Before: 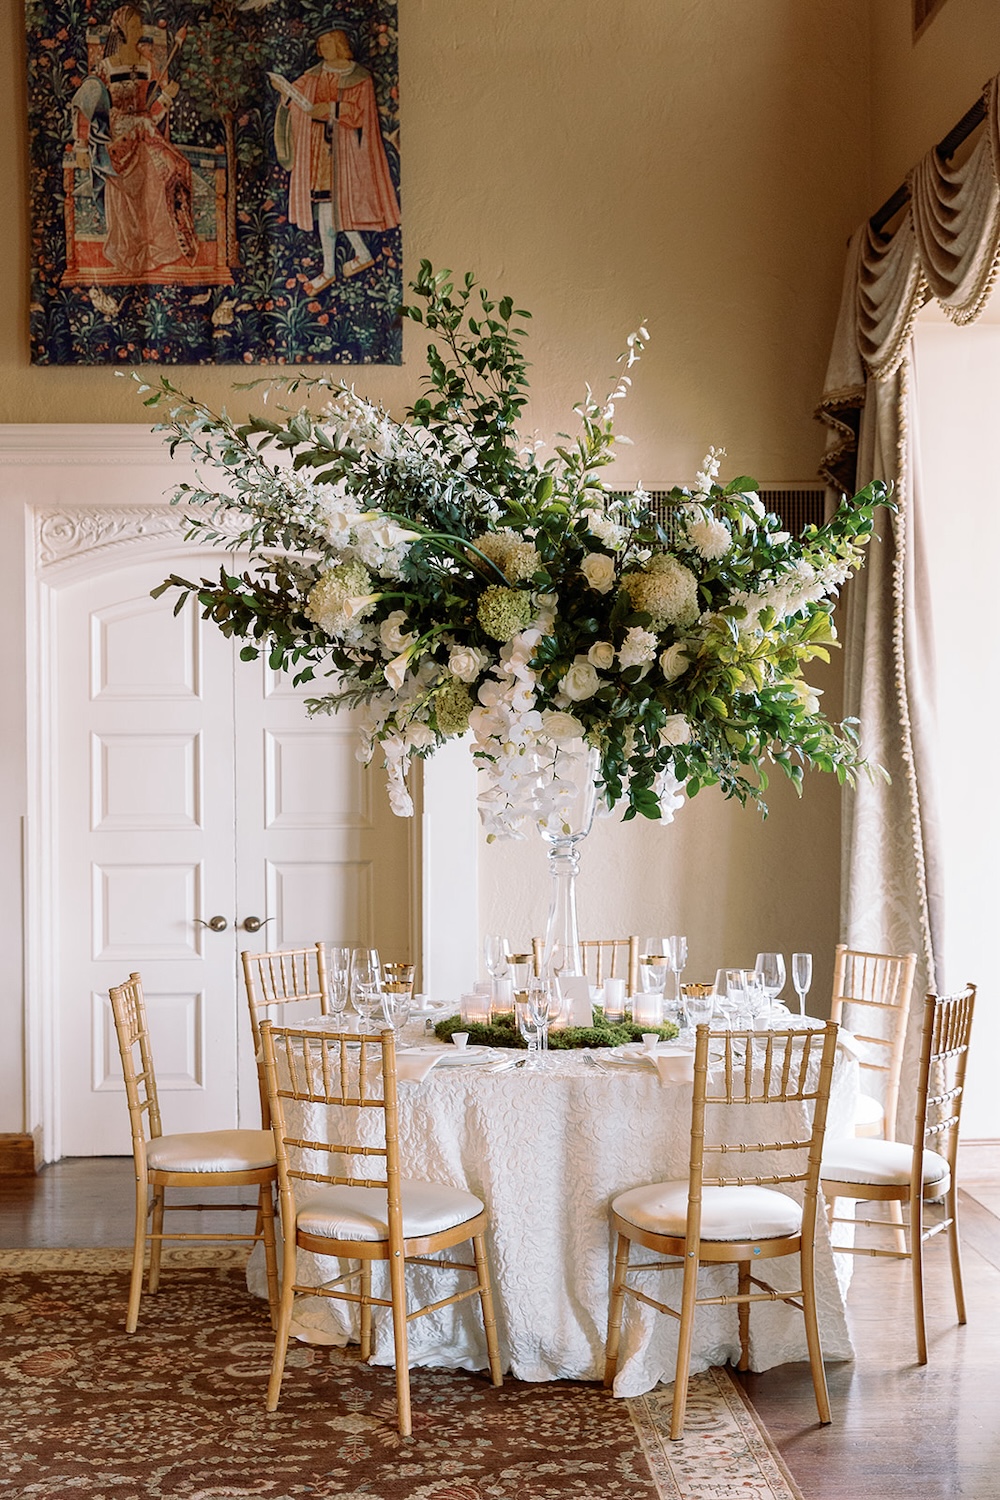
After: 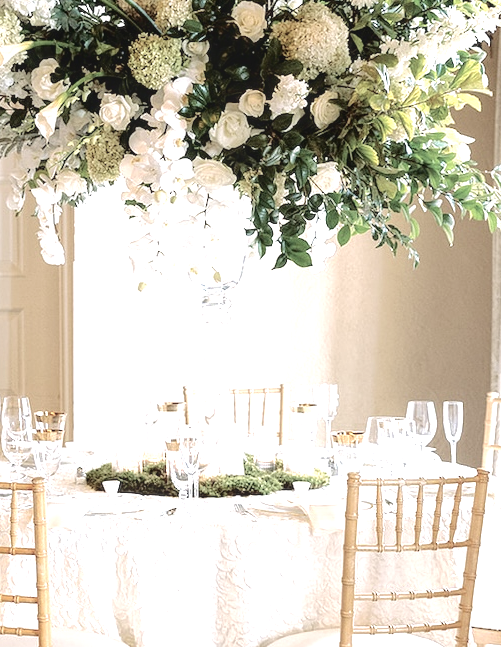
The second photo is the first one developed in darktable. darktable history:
crop: left 34.945%, top 36.802%, right 14.944%, bottom 20.021%
contrast brightness saturation: contrast -0.05, saturation -0.395
exposure: black level correction 0, exposure 1.199 EV, compensate highlight preservation false
local contrast: detail 130%
contrast equalizer: octaves 7, y [[0.46, 0.454, 0.451, 0.451, 0.455, 0.46], [0.5 ×6], [0.5 ×6], [0 ×6], [0 ×6]]
tone curve: curves: ch0 [(0, 0) (0.003, 0.041) (0.011, 0.042) (0.025, 0.041) (0.044, 0.043) (0.069, 0.048) (0.1, 0.059) (0.136, 0.079) (0.177, 0.107) (0.224, 0.152) (0.277, 0.235) (0.335, 0.331) (0.399, 0.427) (0.468, 0.512) (0.543, 0.595) (0.623, 0.668) (0.709, 0.736) (0.801, 0.813) (0.898, 0.891) (1, 1)], color space Lab, independent channels, preserve colors none
